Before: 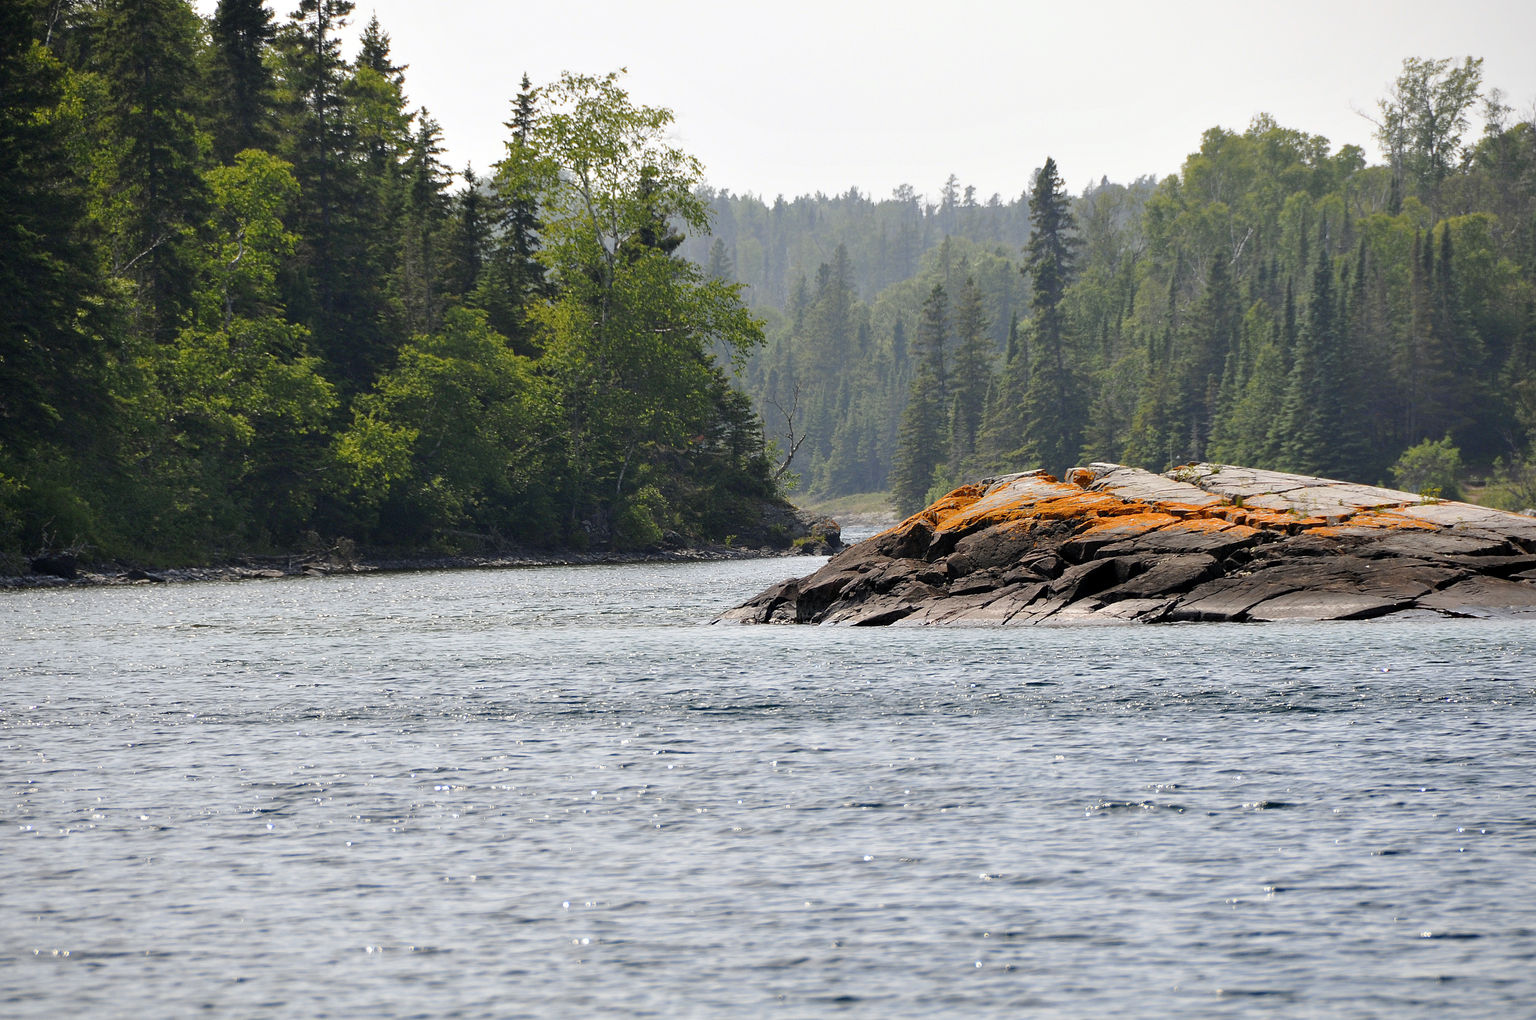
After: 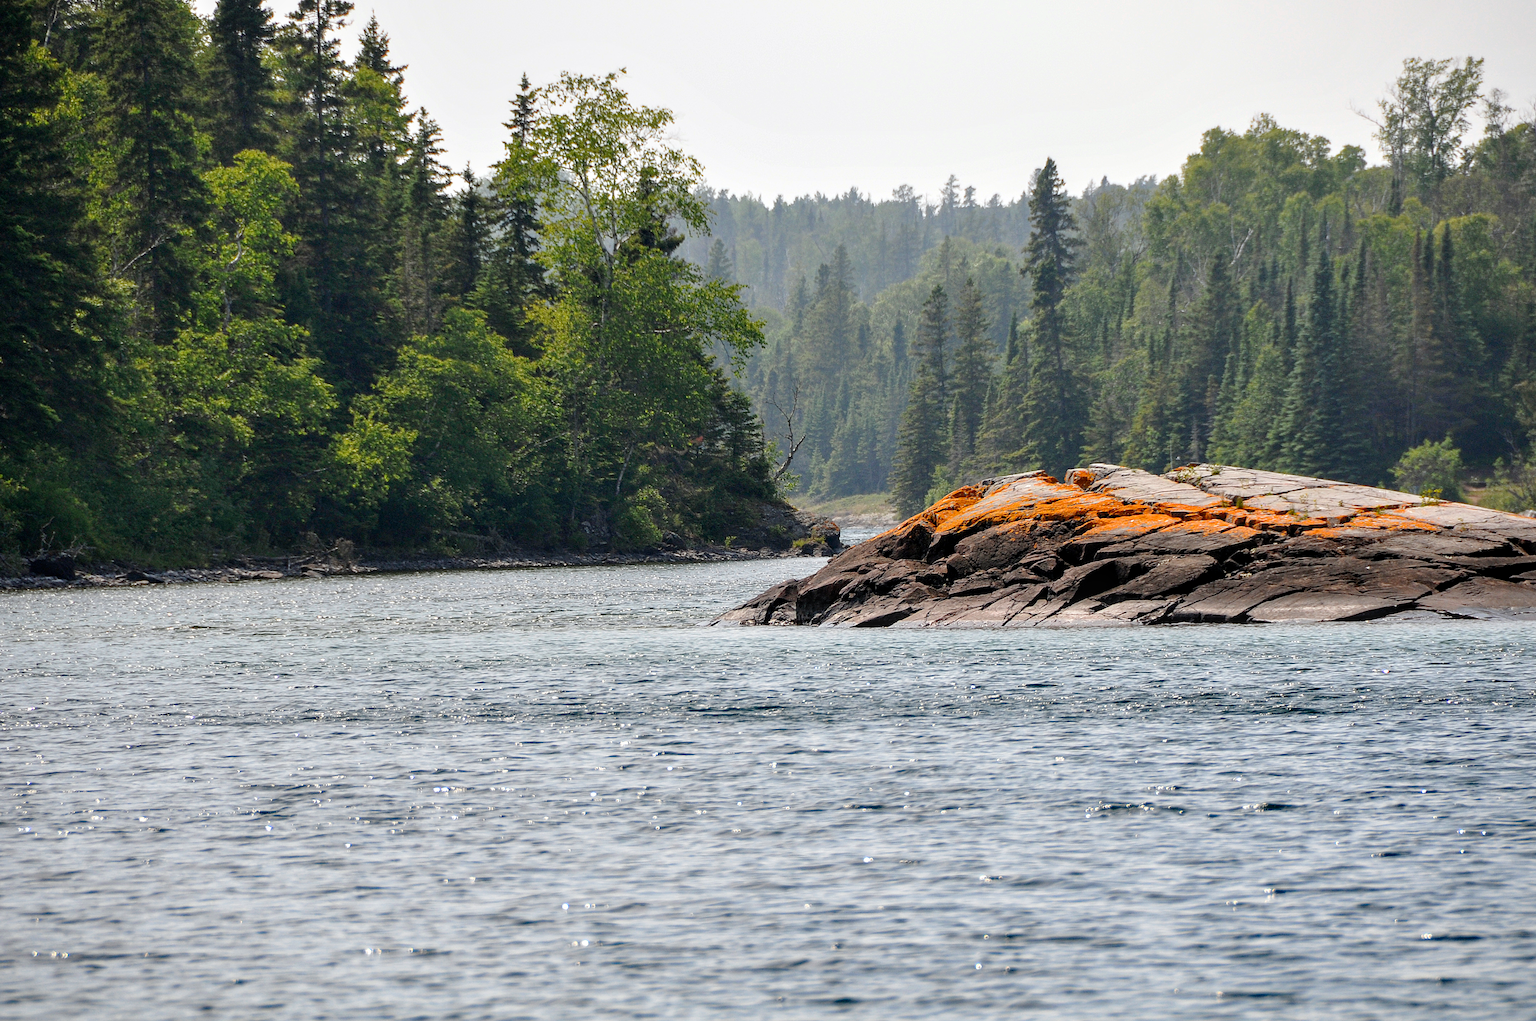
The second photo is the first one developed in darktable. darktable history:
crop and rotate: left 0.139%, bottom 0.011%
local contrast: on, module defaults
